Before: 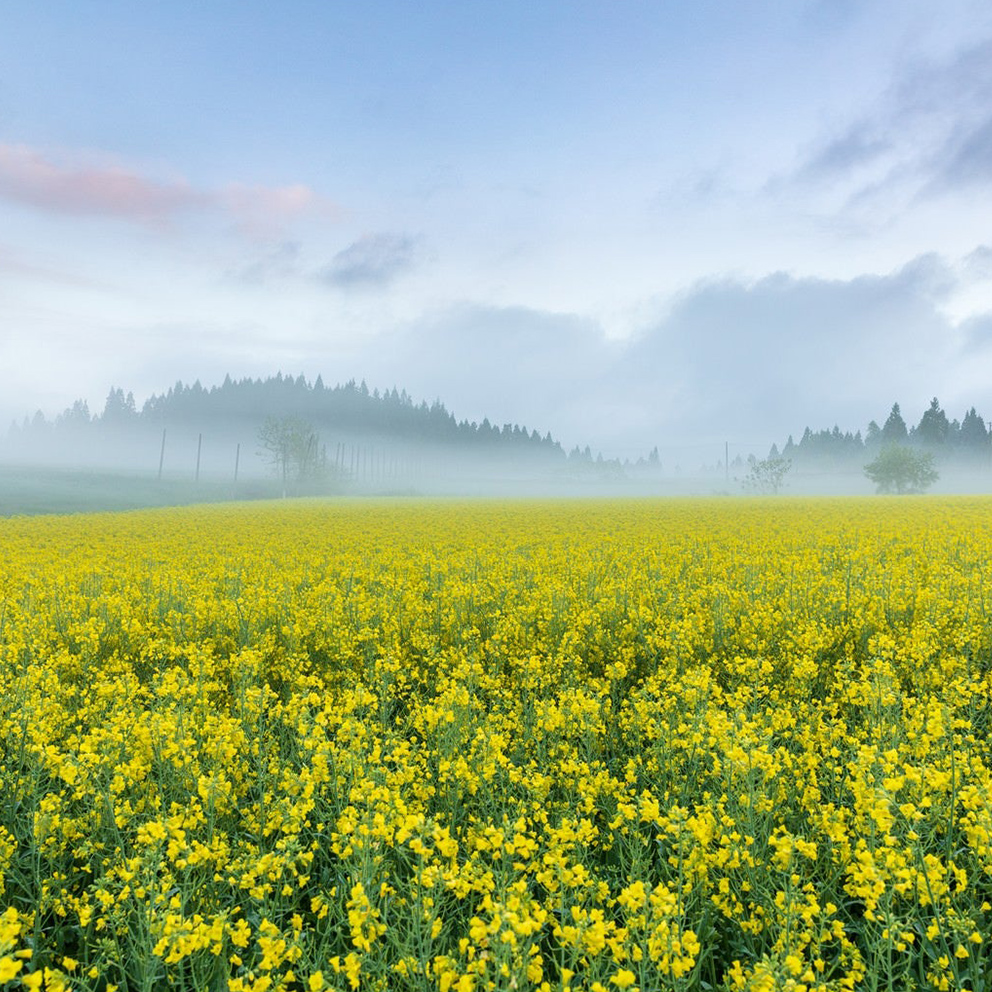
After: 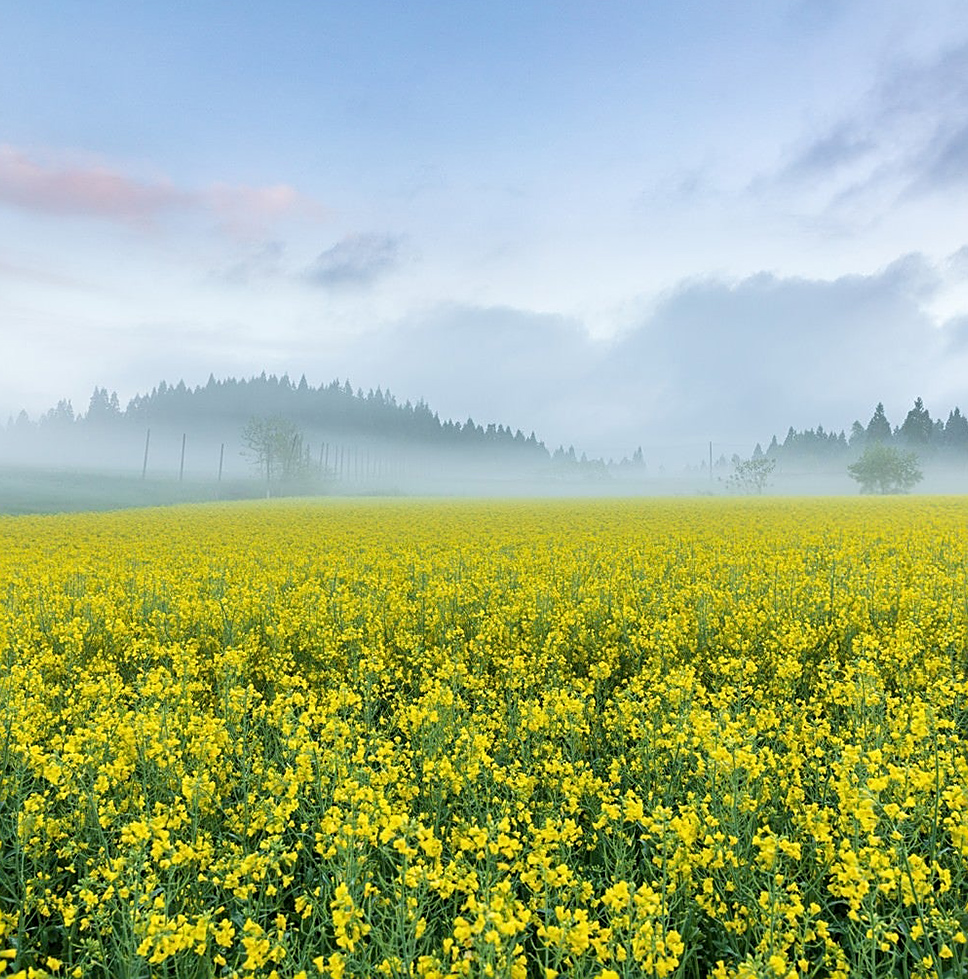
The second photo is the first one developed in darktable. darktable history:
sharpen: on, module defaults
crop and rotate: left 1.774%, right 0.633%, bottom 1.28%
